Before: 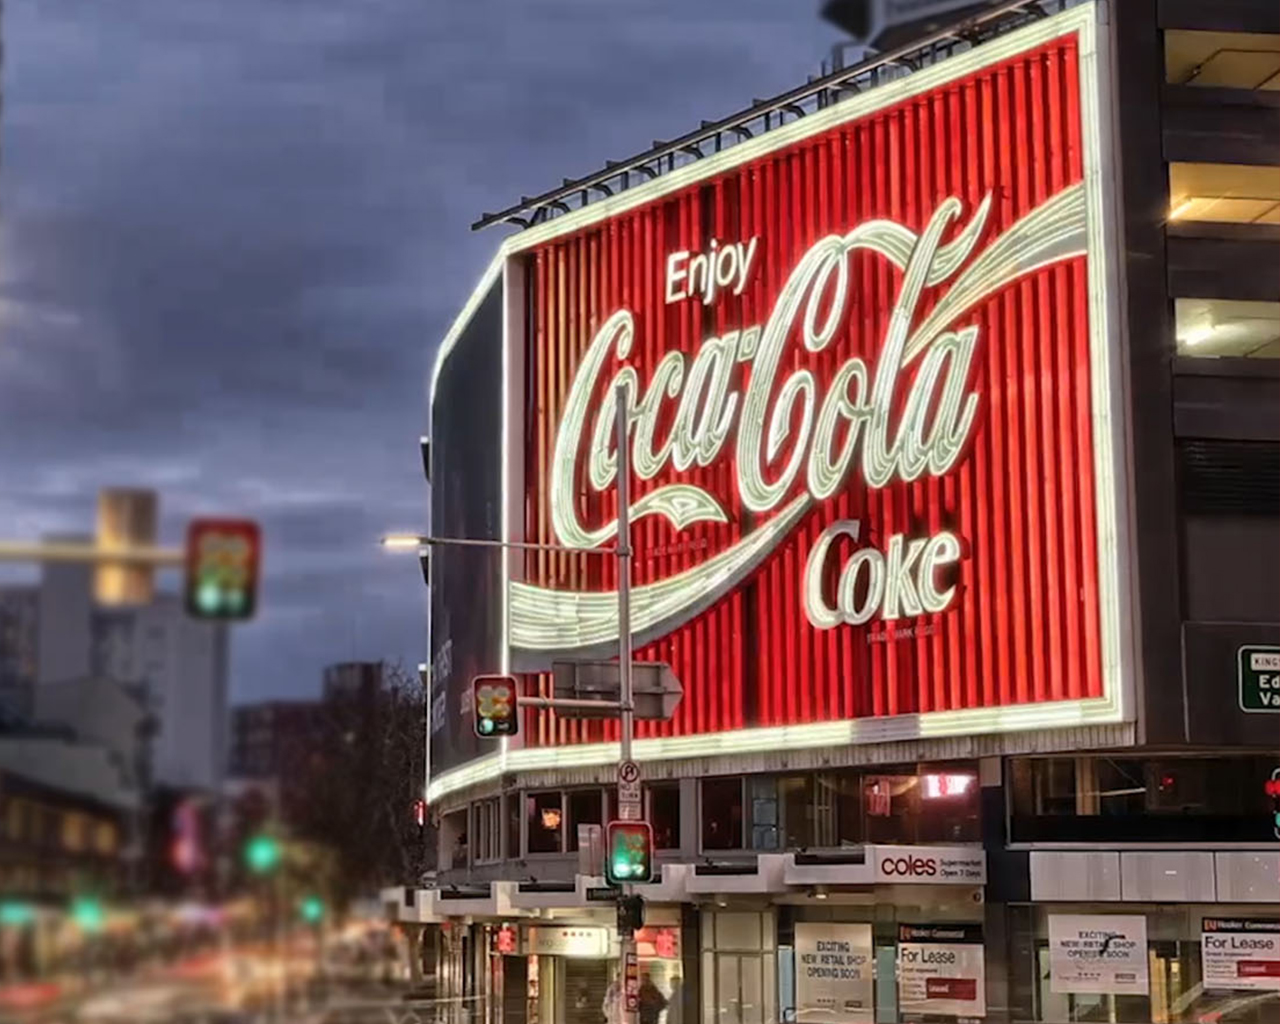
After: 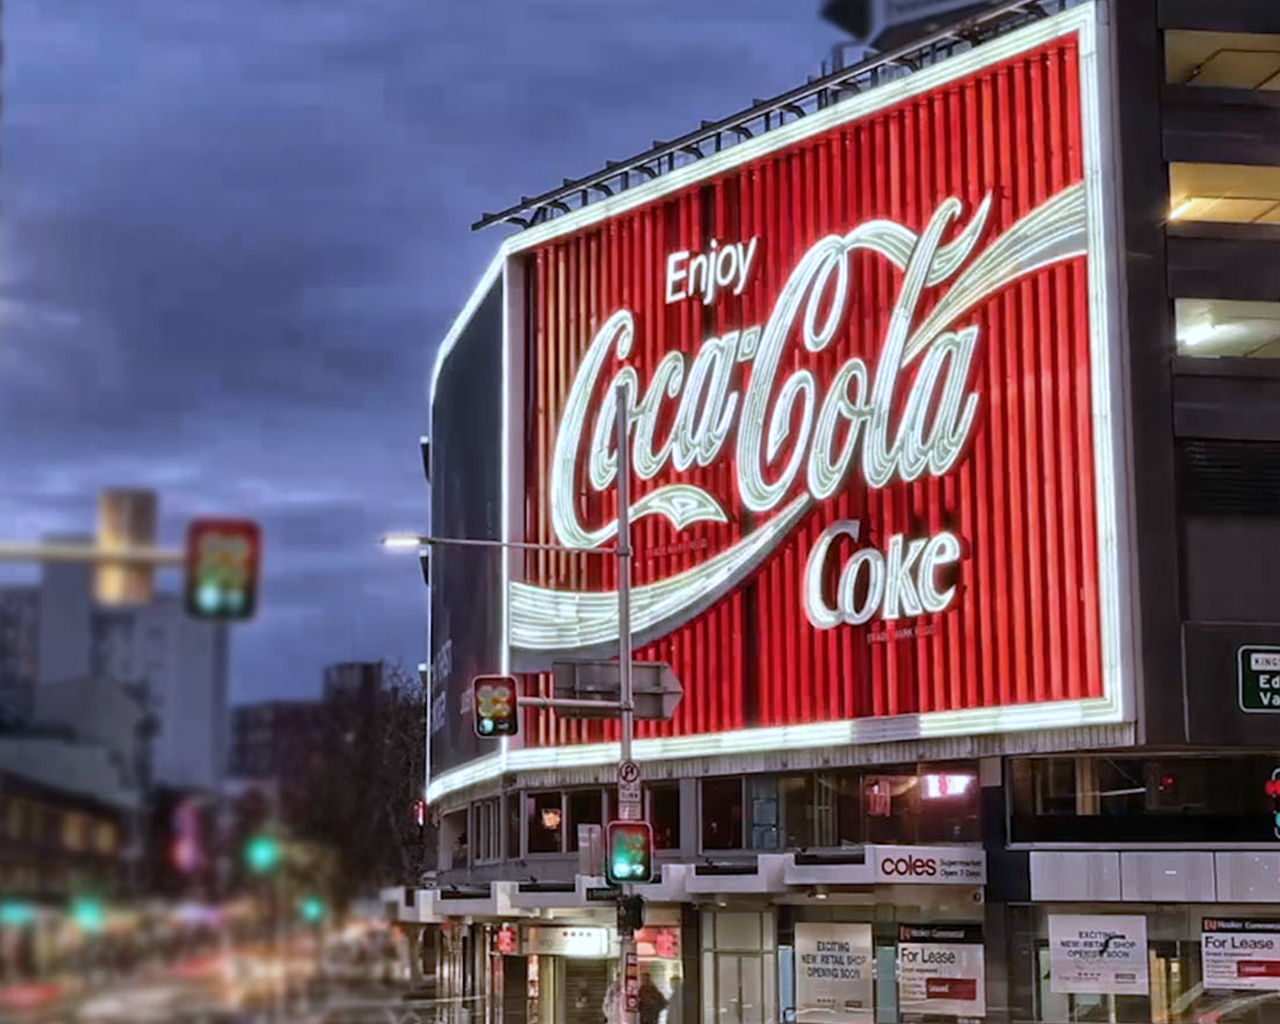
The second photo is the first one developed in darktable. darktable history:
tone equalizer: on, module defaults
white balance: red 0.948, green 1.02, blue 1.176
